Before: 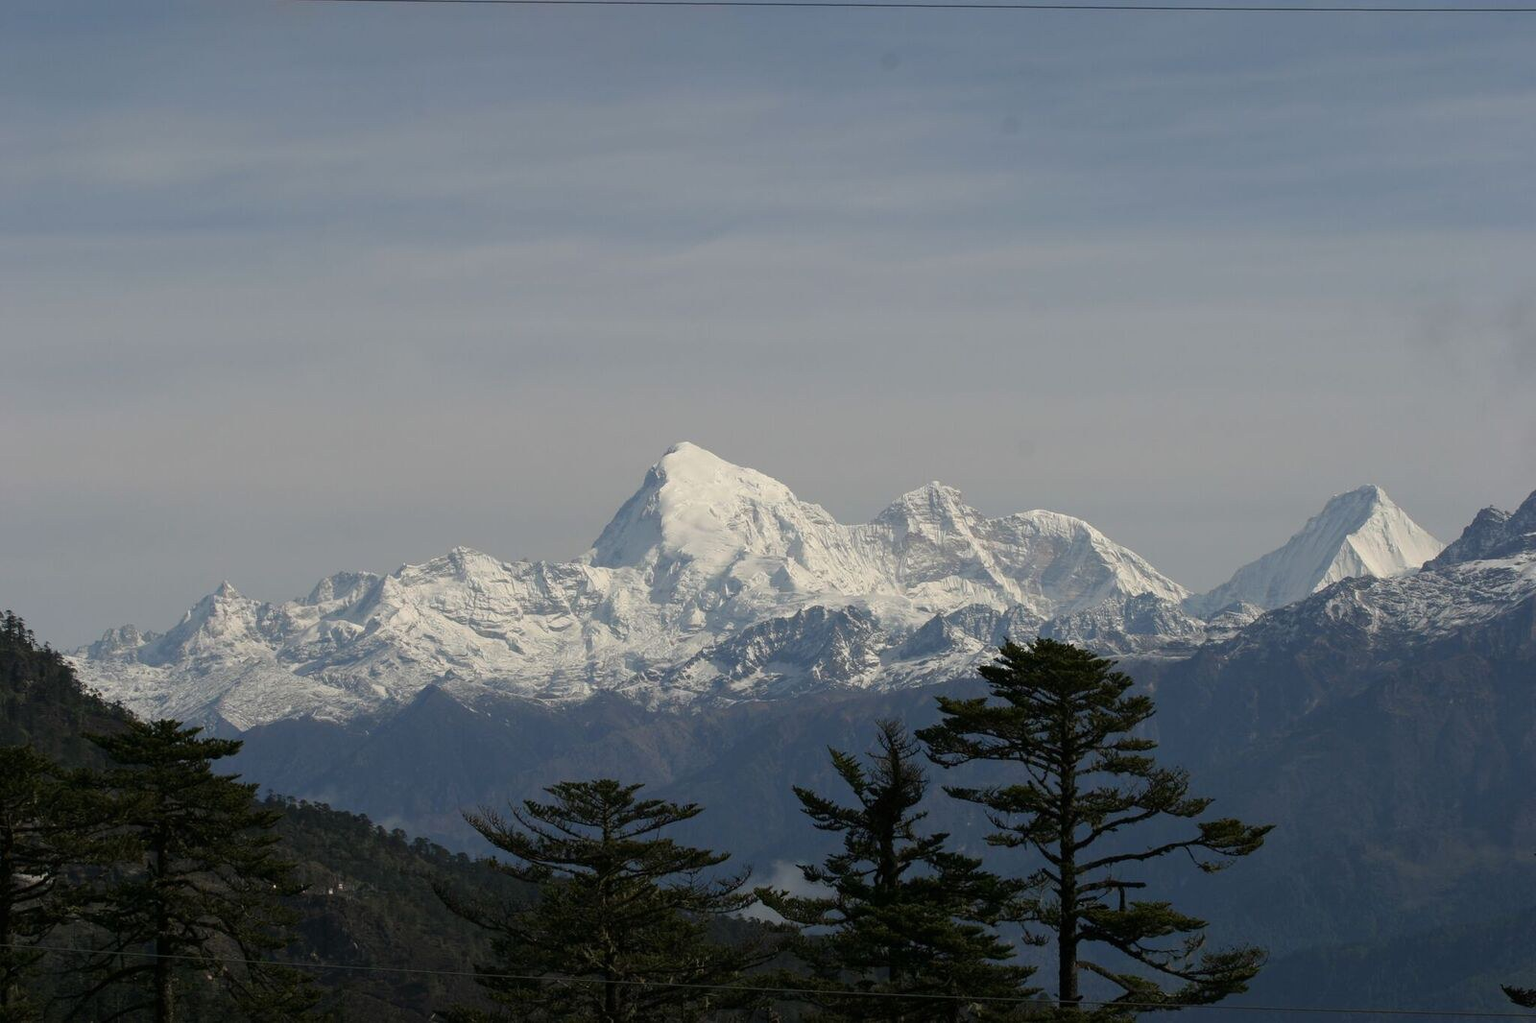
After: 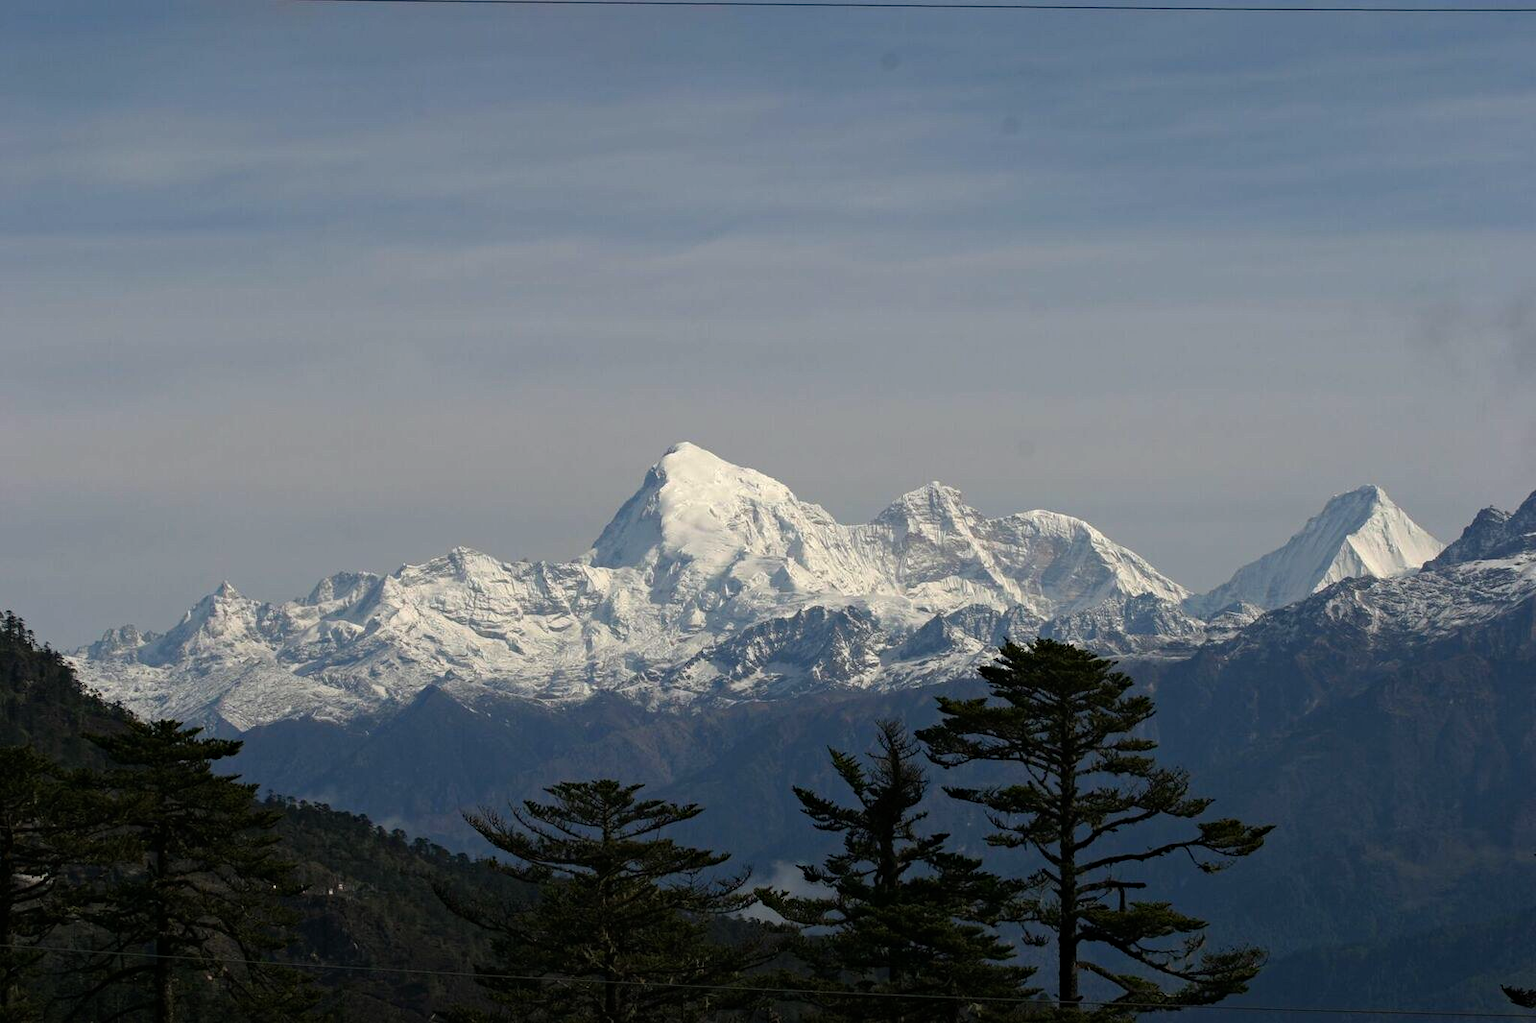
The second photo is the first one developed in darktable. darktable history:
haze removal: compatibility mode true, adaptive false
color balance: contrast 10%
